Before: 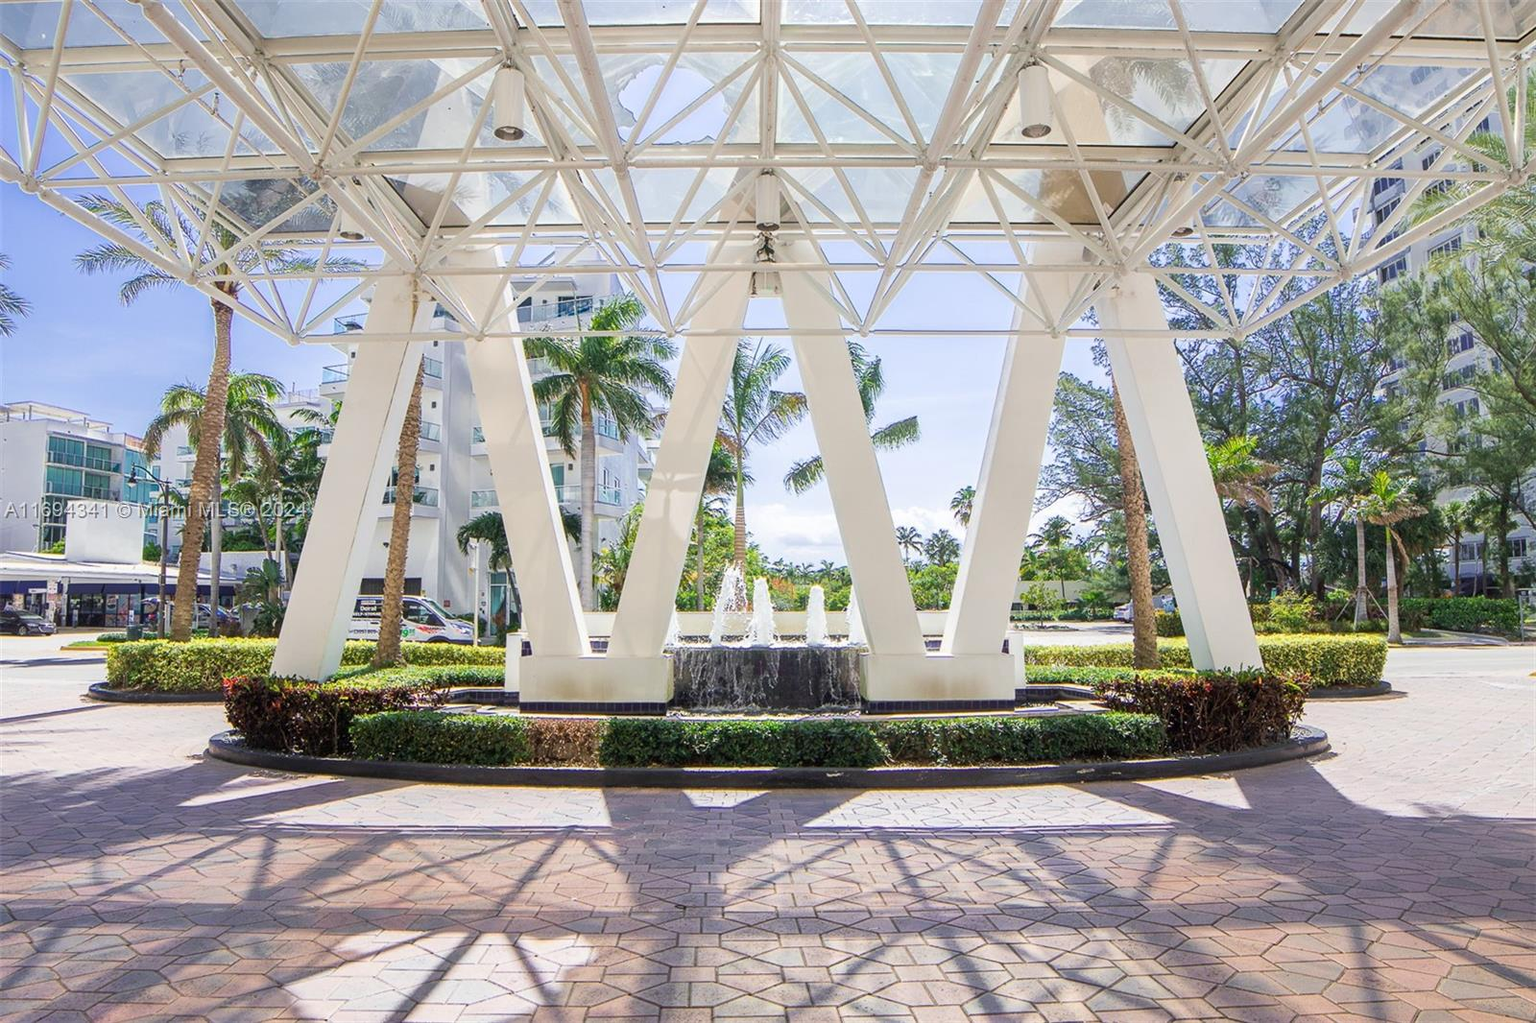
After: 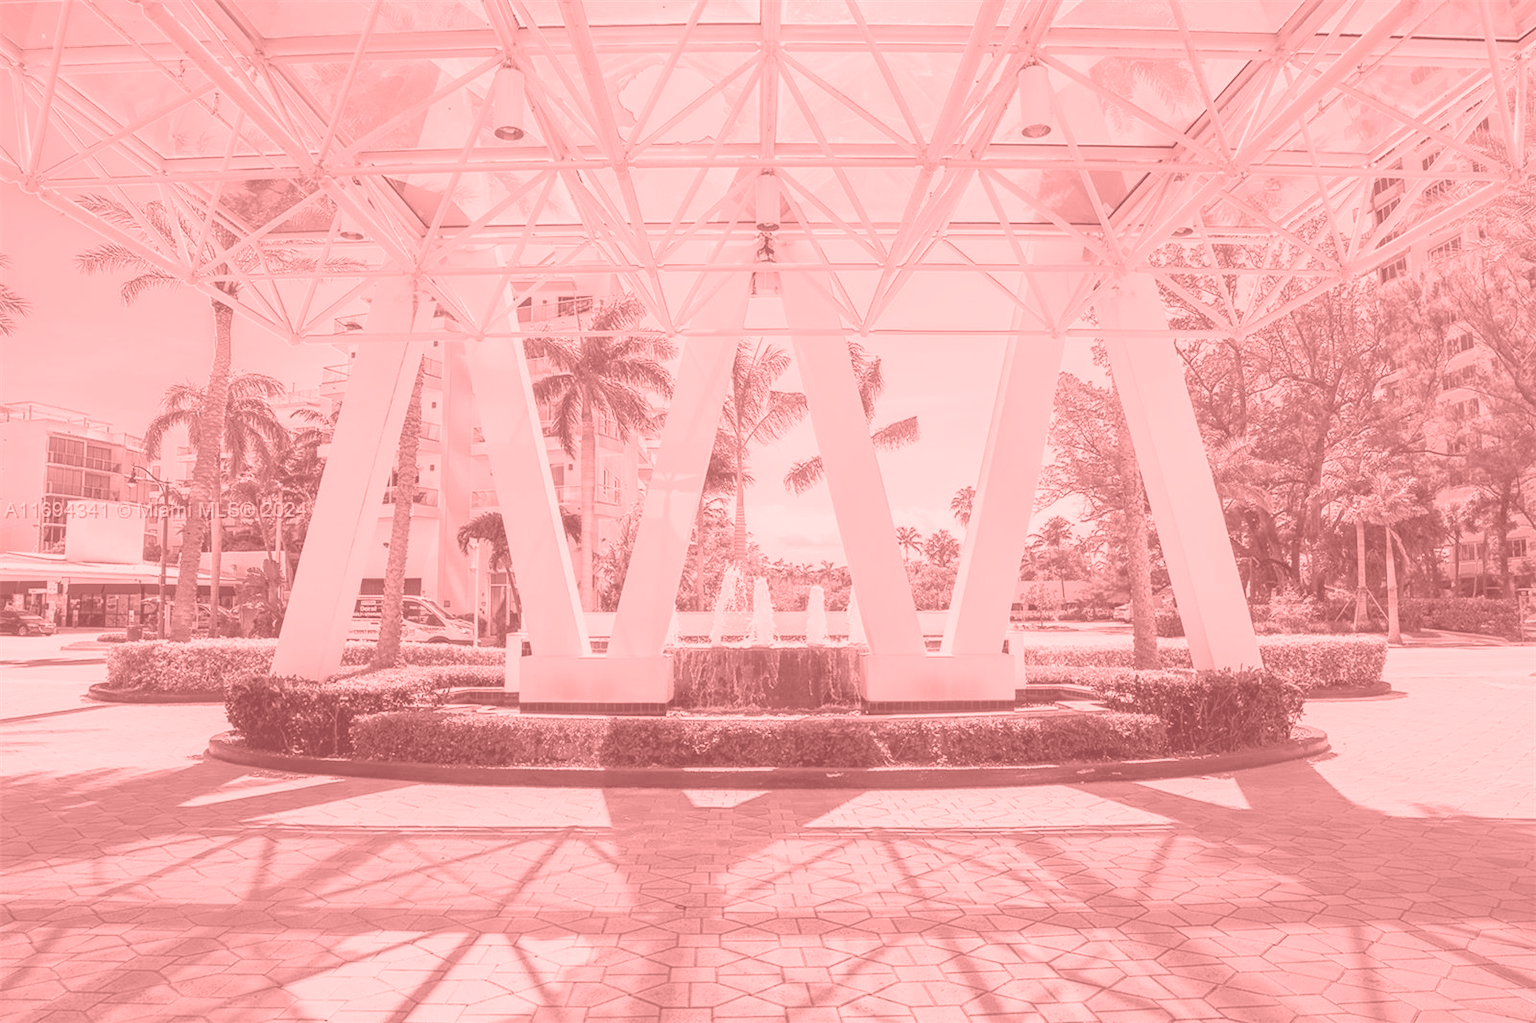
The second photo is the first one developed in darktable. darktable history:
exposure: black level correction 0, exposure 0.5 EV, compensate exposure bias true, compensate highlight preservation false
colorize: saturation 51%, source mix 50.67%, lightness 50.67%
